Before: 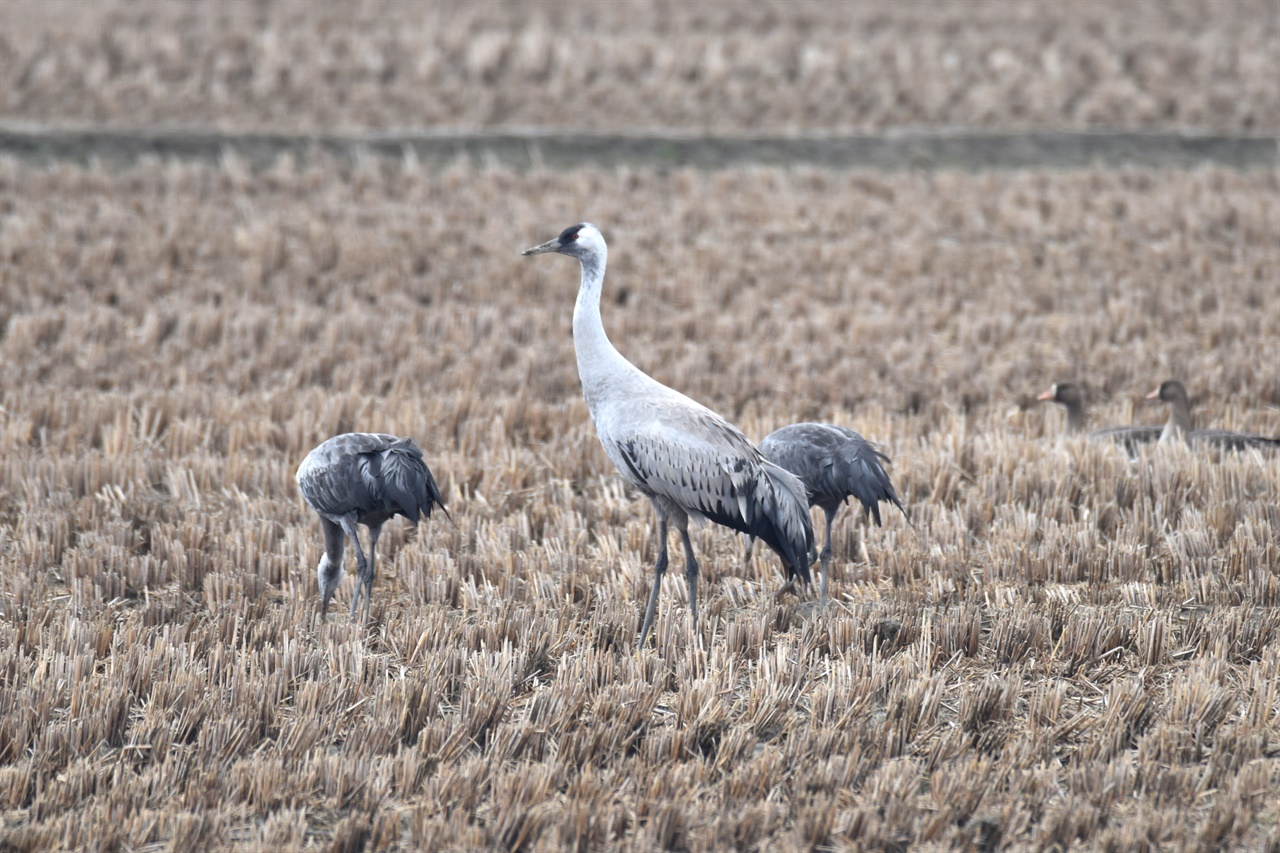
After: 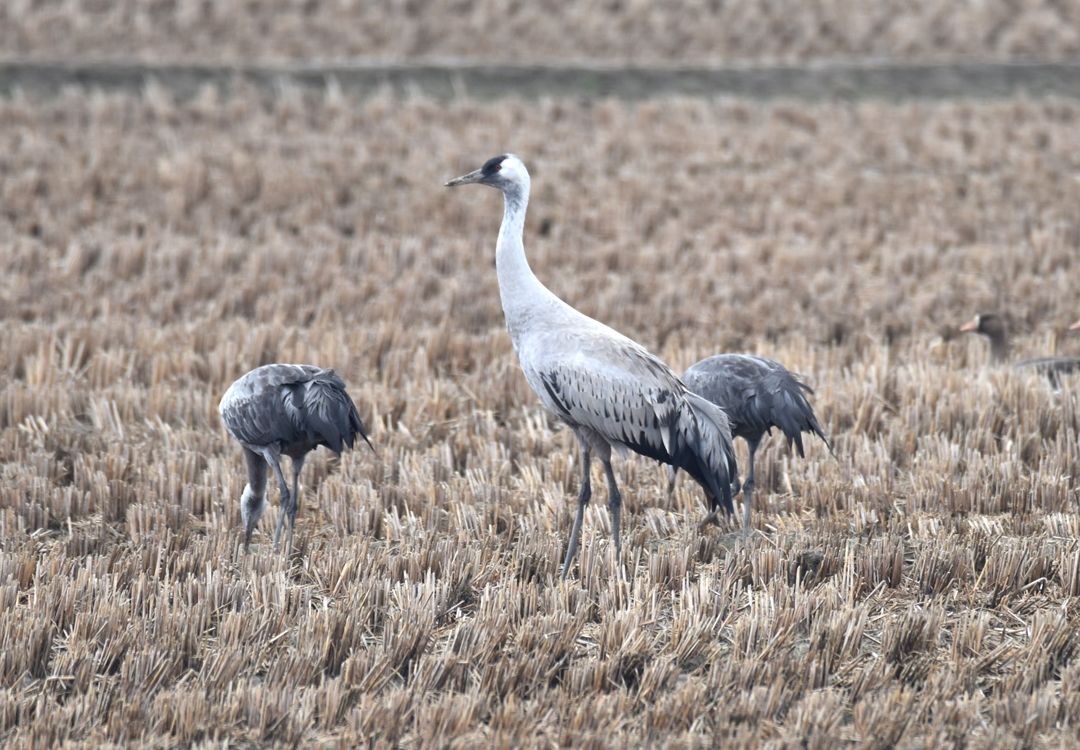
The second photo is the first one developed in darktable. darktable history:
crop: left 6.037%, top 8.164%, right 9.528%, bottom 3.795%
